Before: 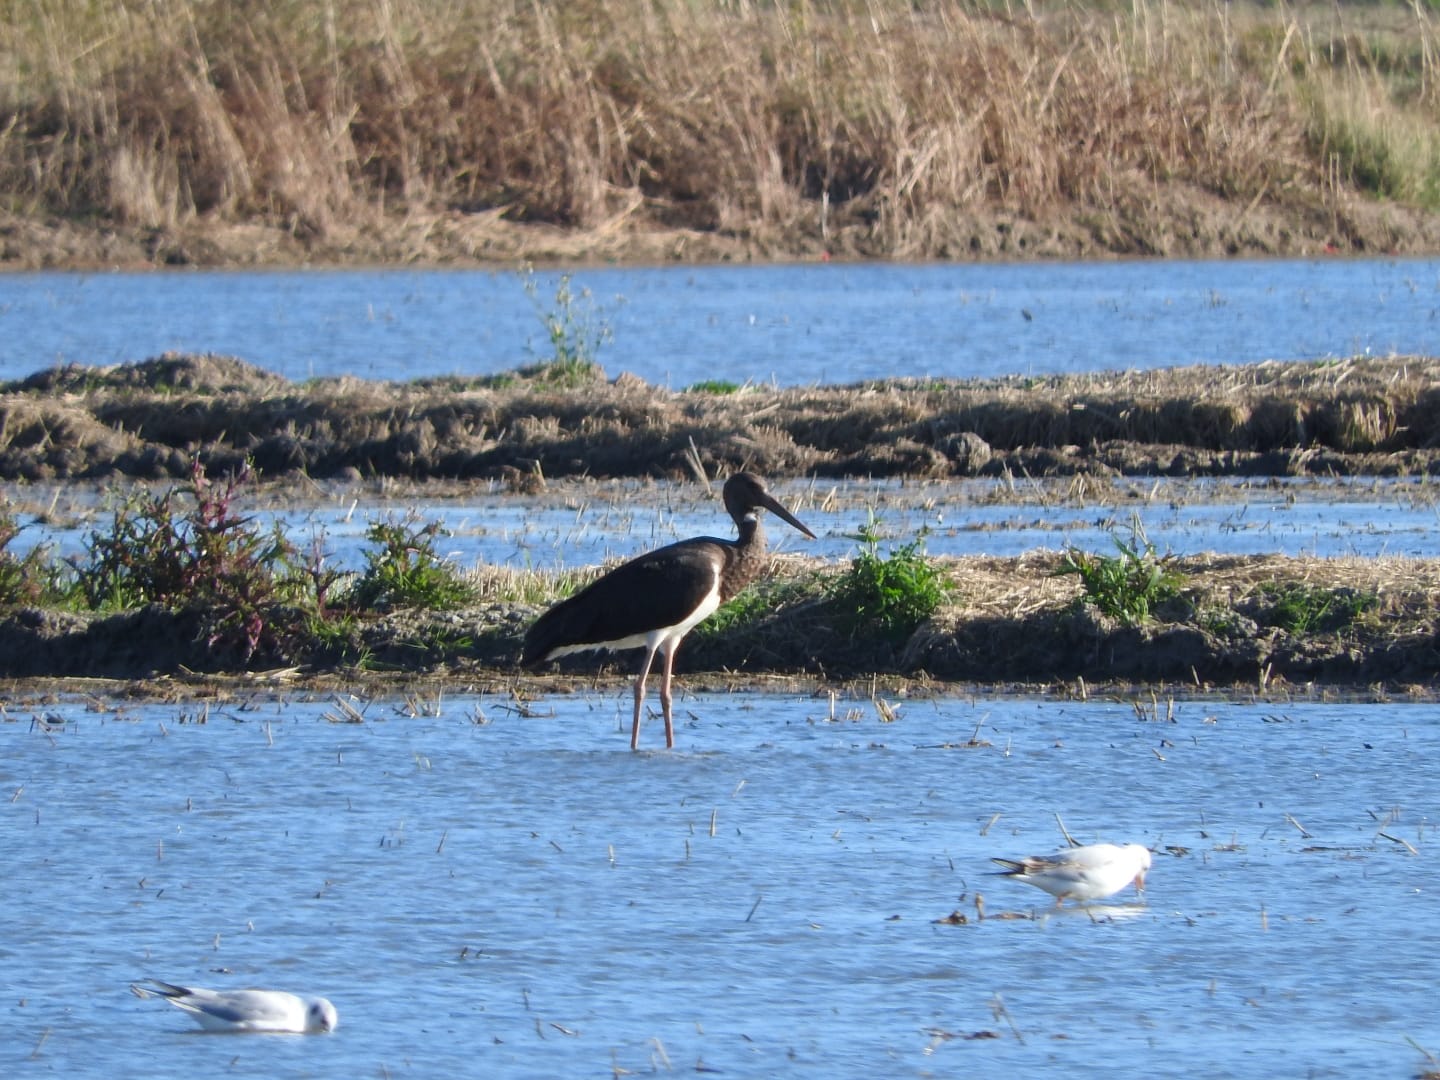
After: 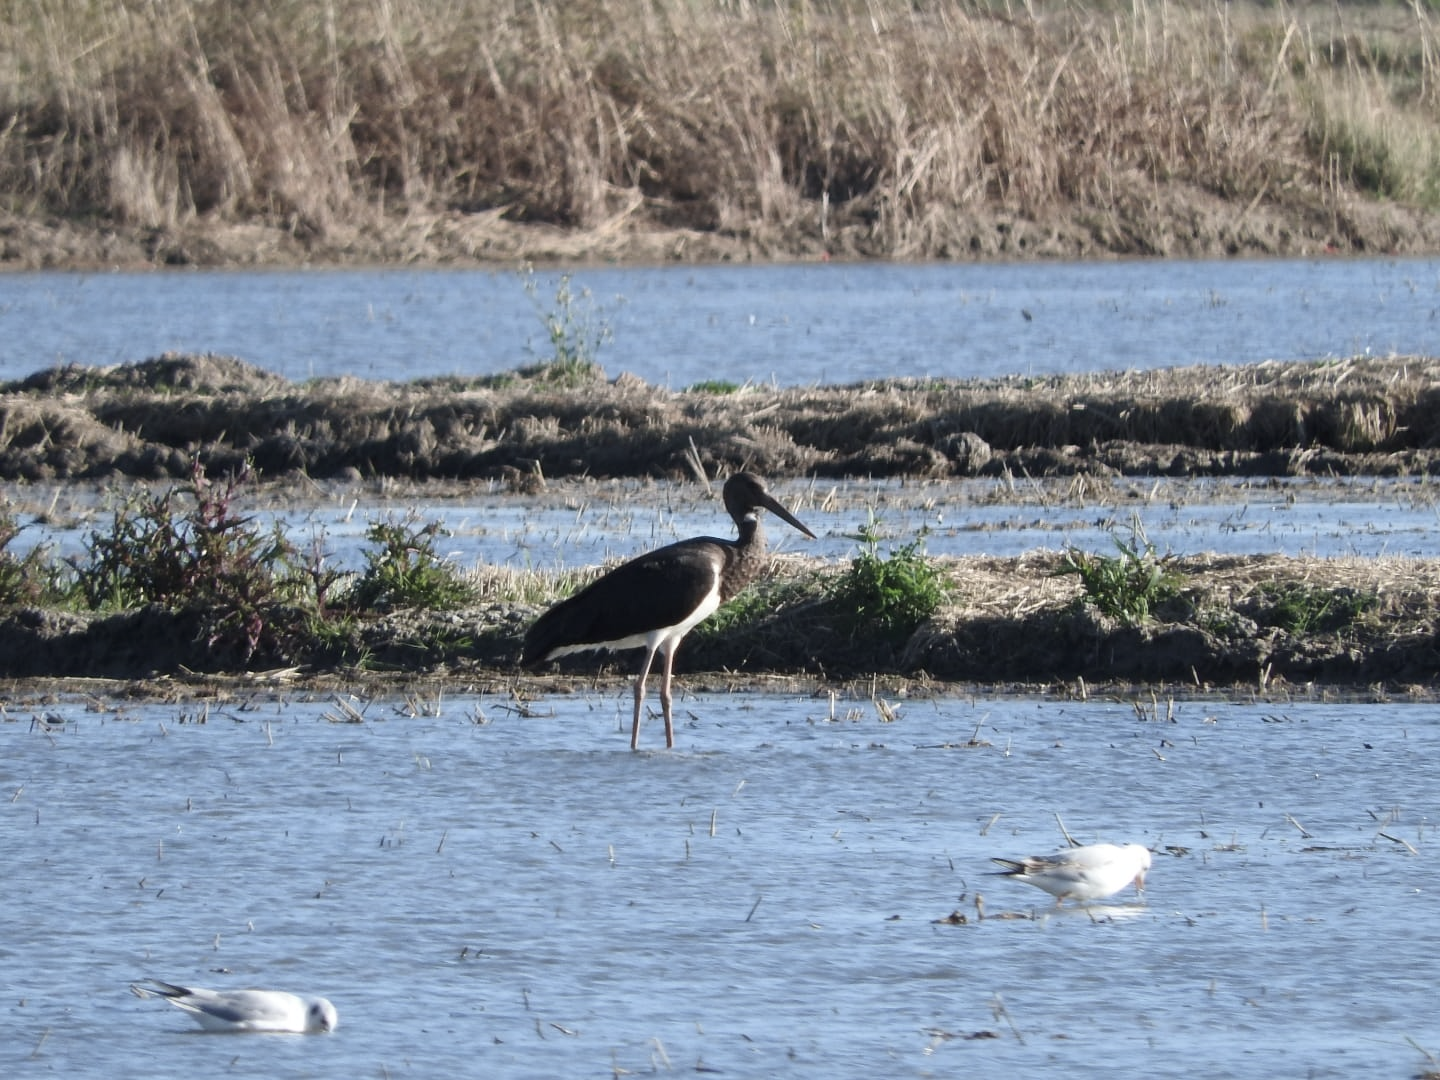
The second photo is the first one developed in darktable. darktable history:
contrast brightness saturation: contrast 0.105, saturation -0.376
